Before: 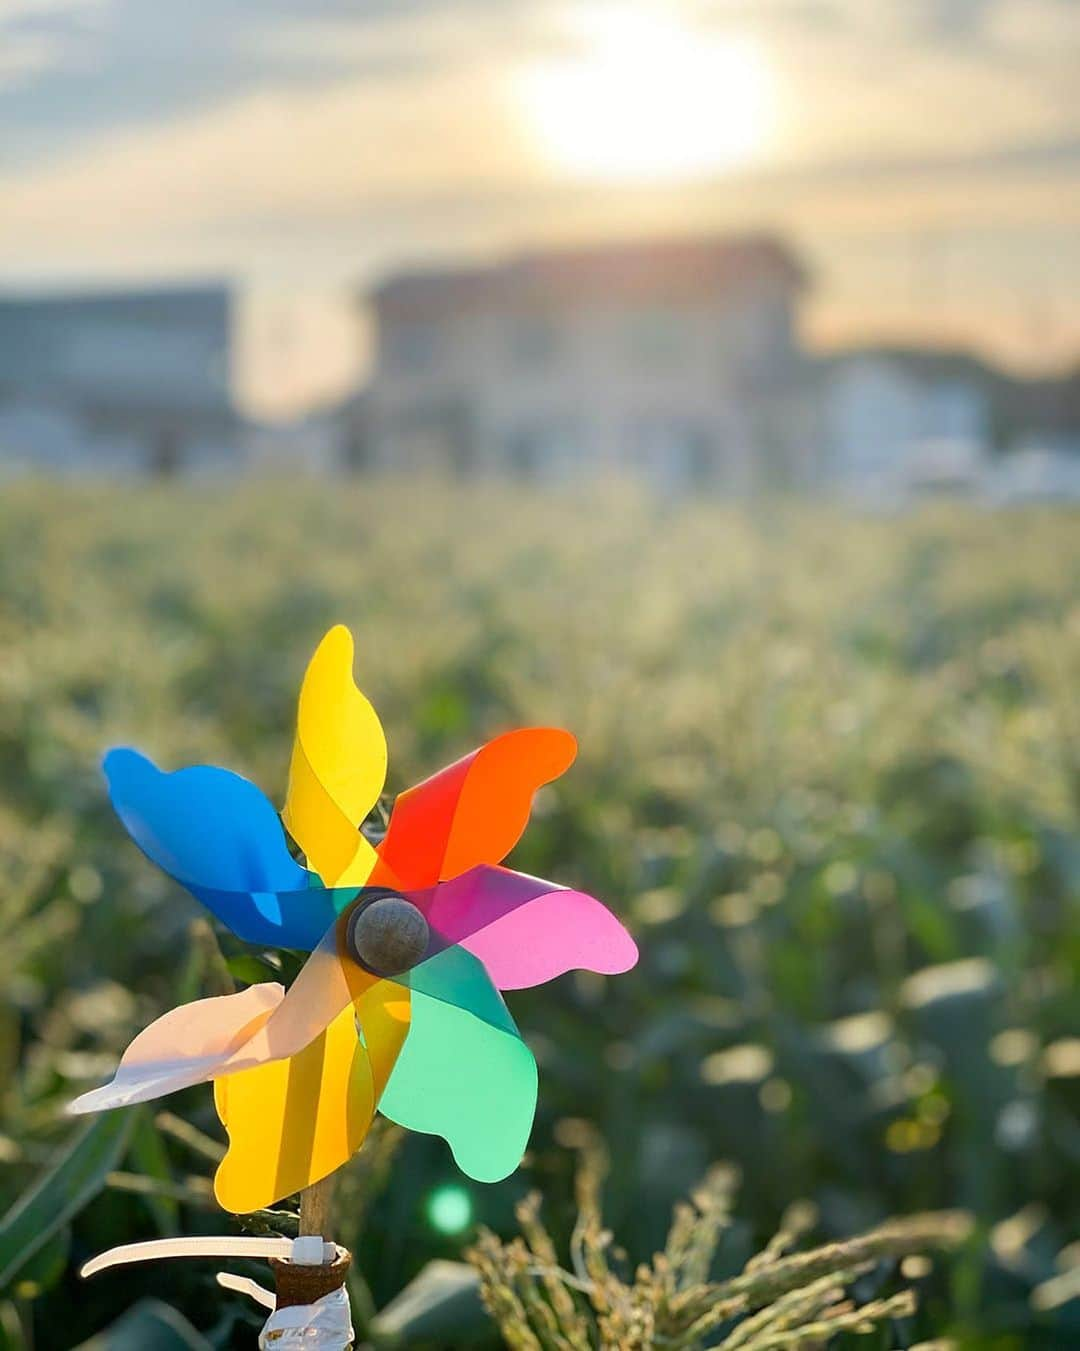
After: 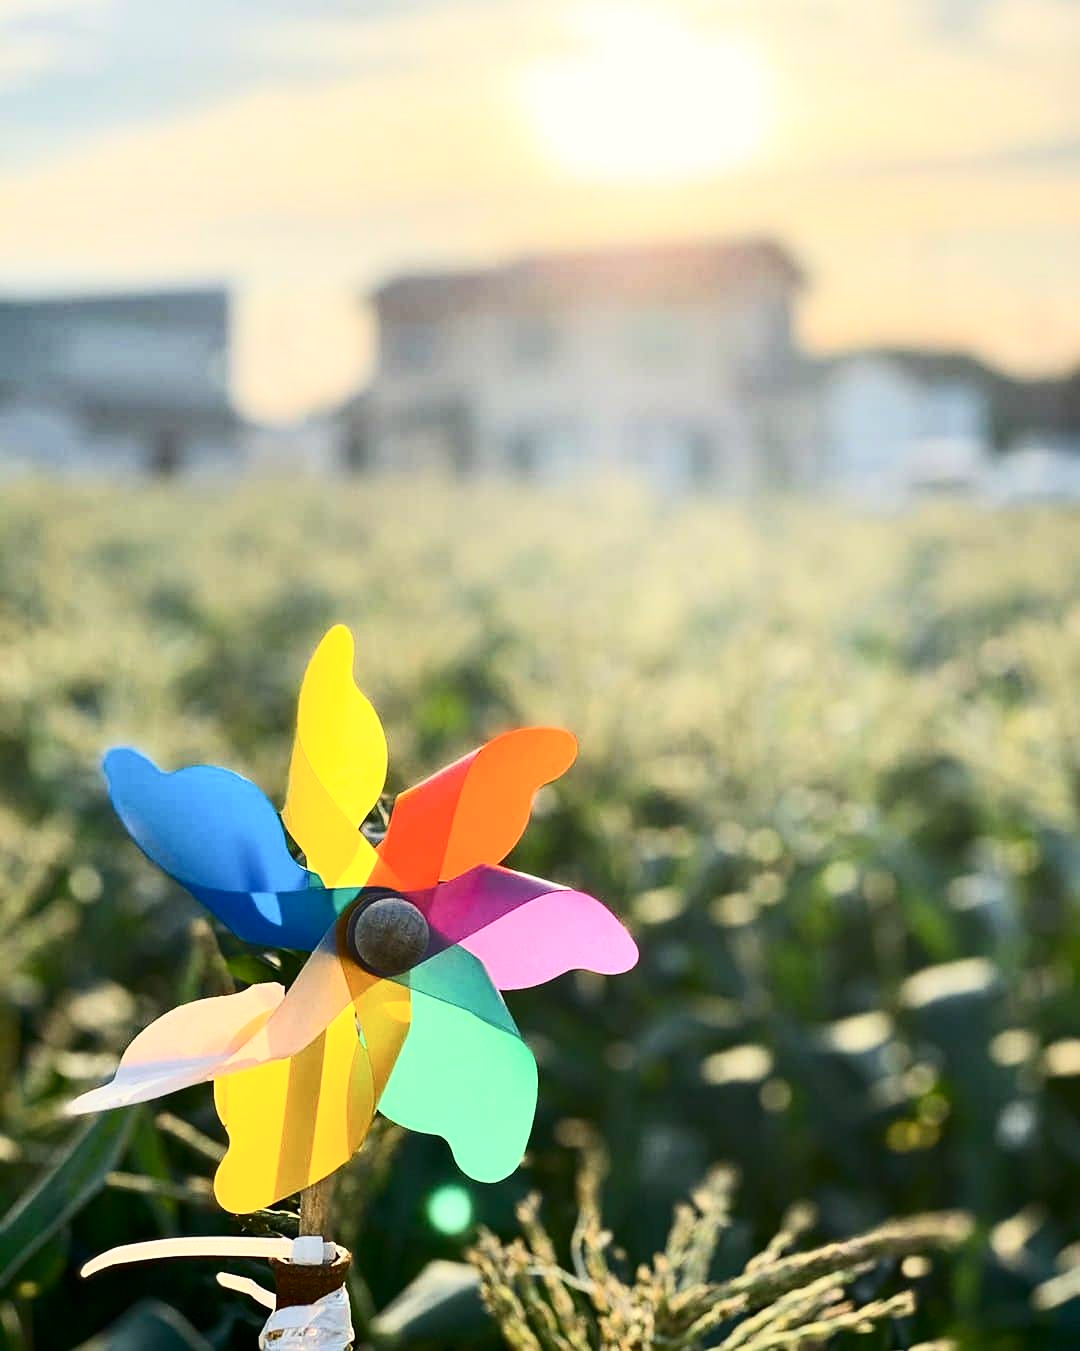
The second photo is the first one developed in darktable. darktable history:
contrast brightness saturation: contrast 0.378, brightness 0.109
color correction: highlights b* 2.93
